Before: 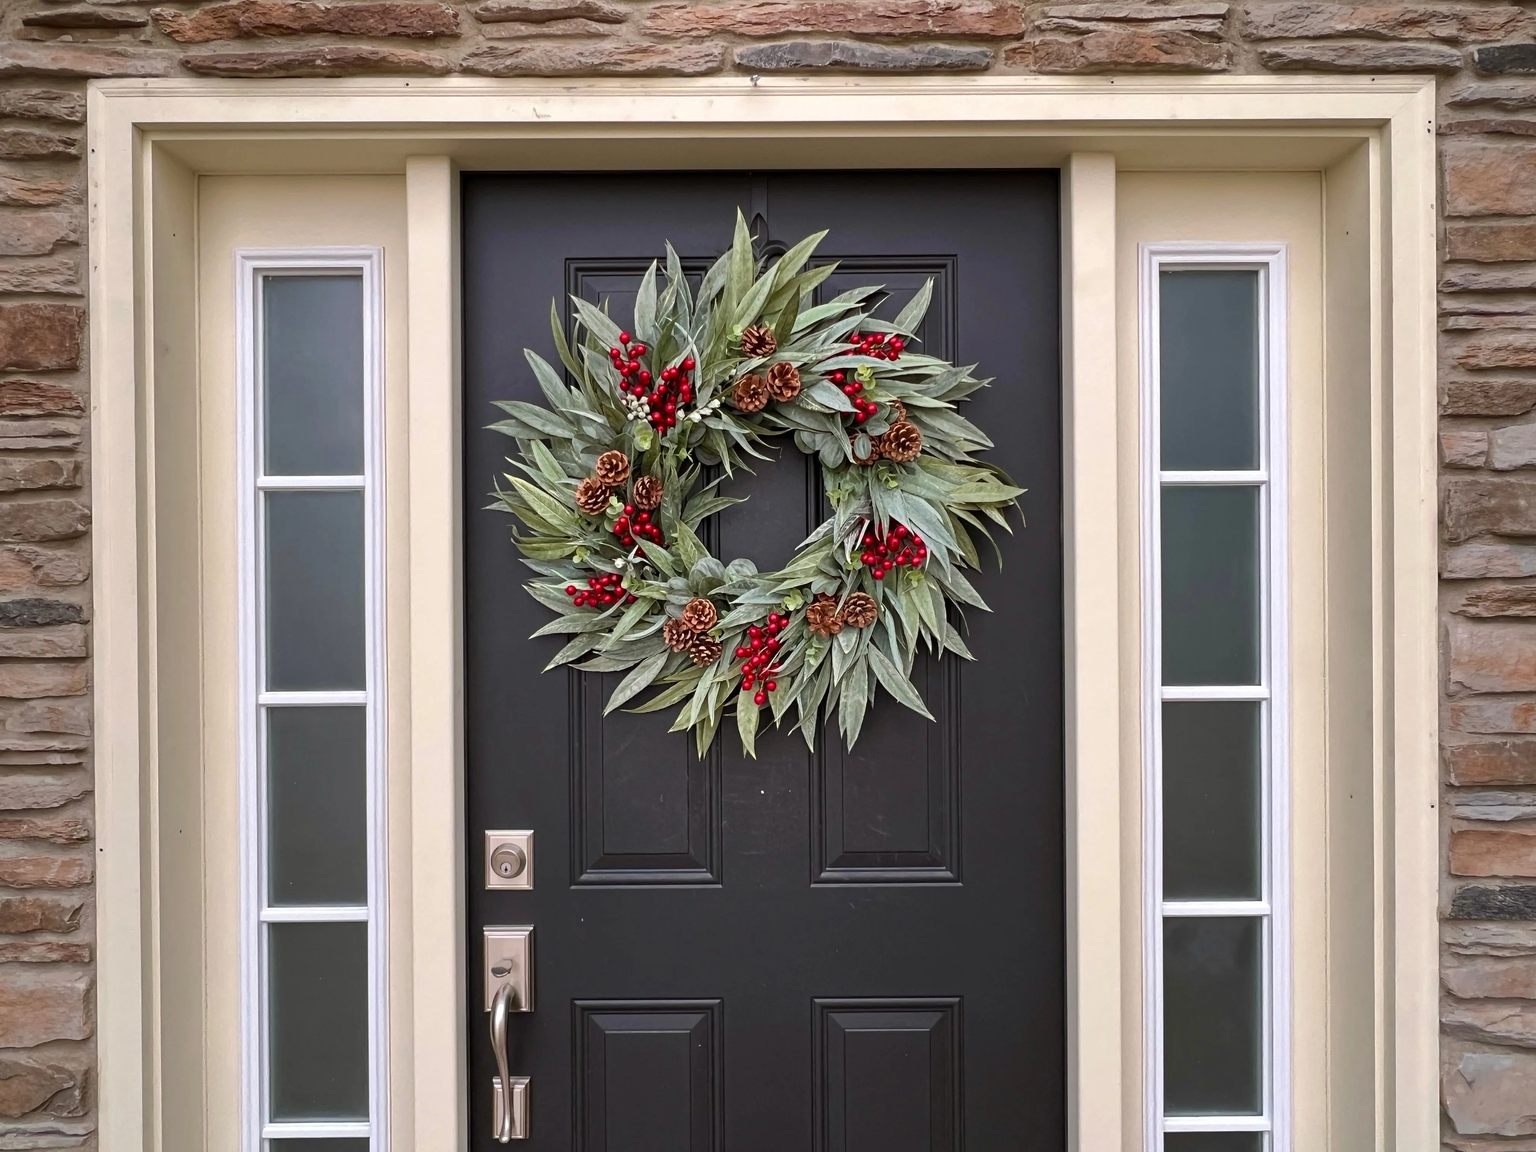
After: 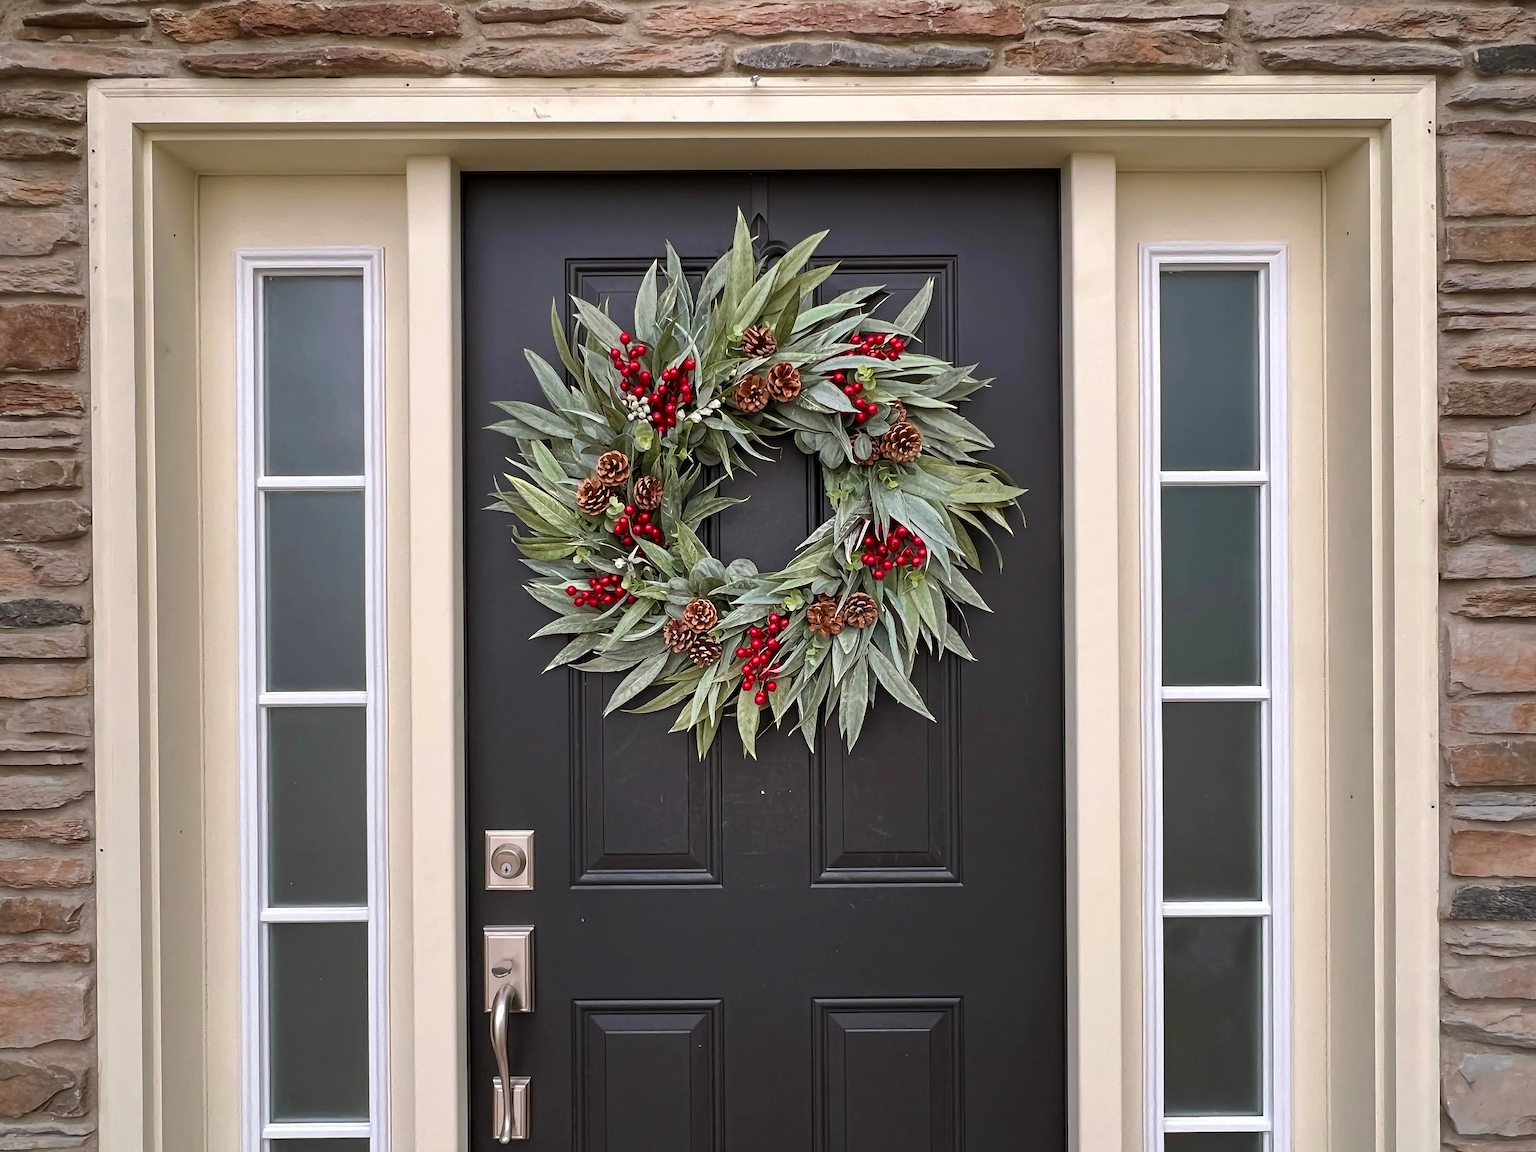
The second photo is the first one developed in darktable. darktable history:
sharpen: radius 1.824, amount 0.398, threshold 1.223
